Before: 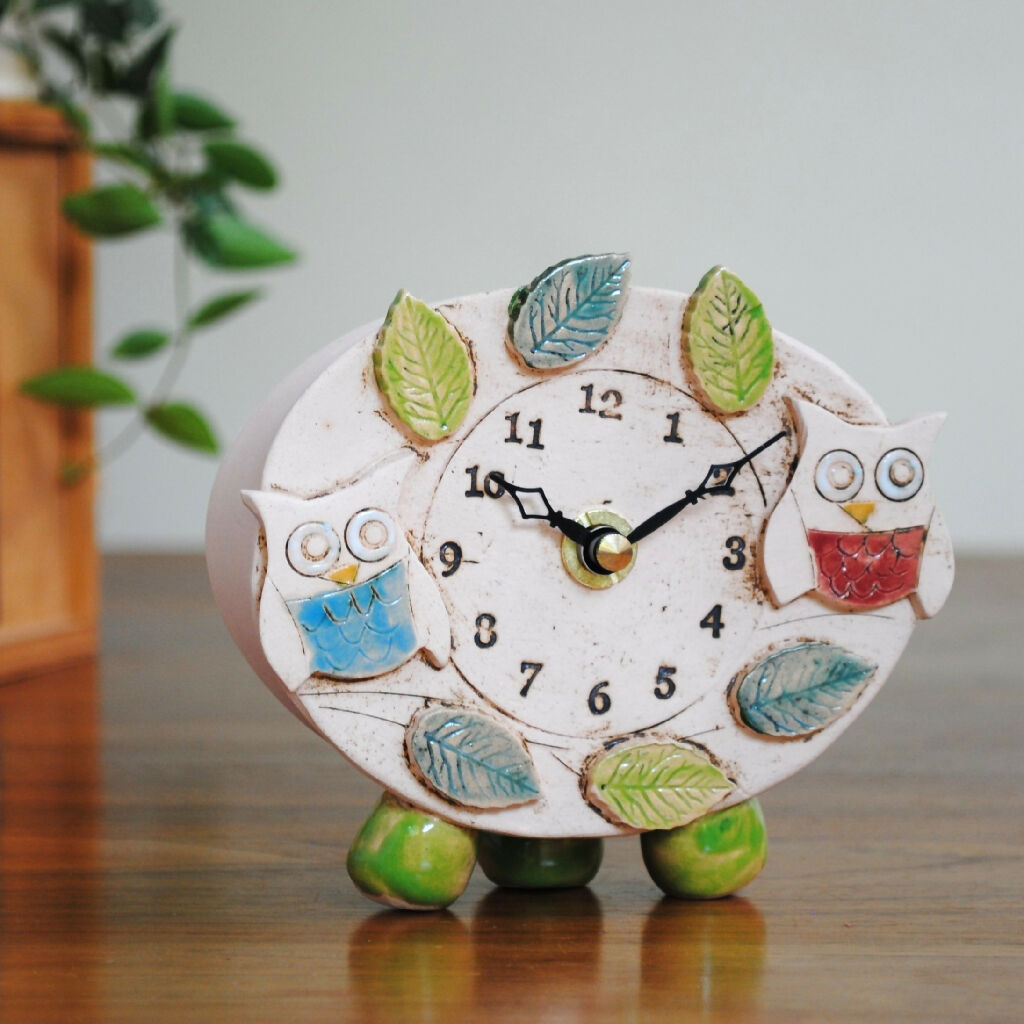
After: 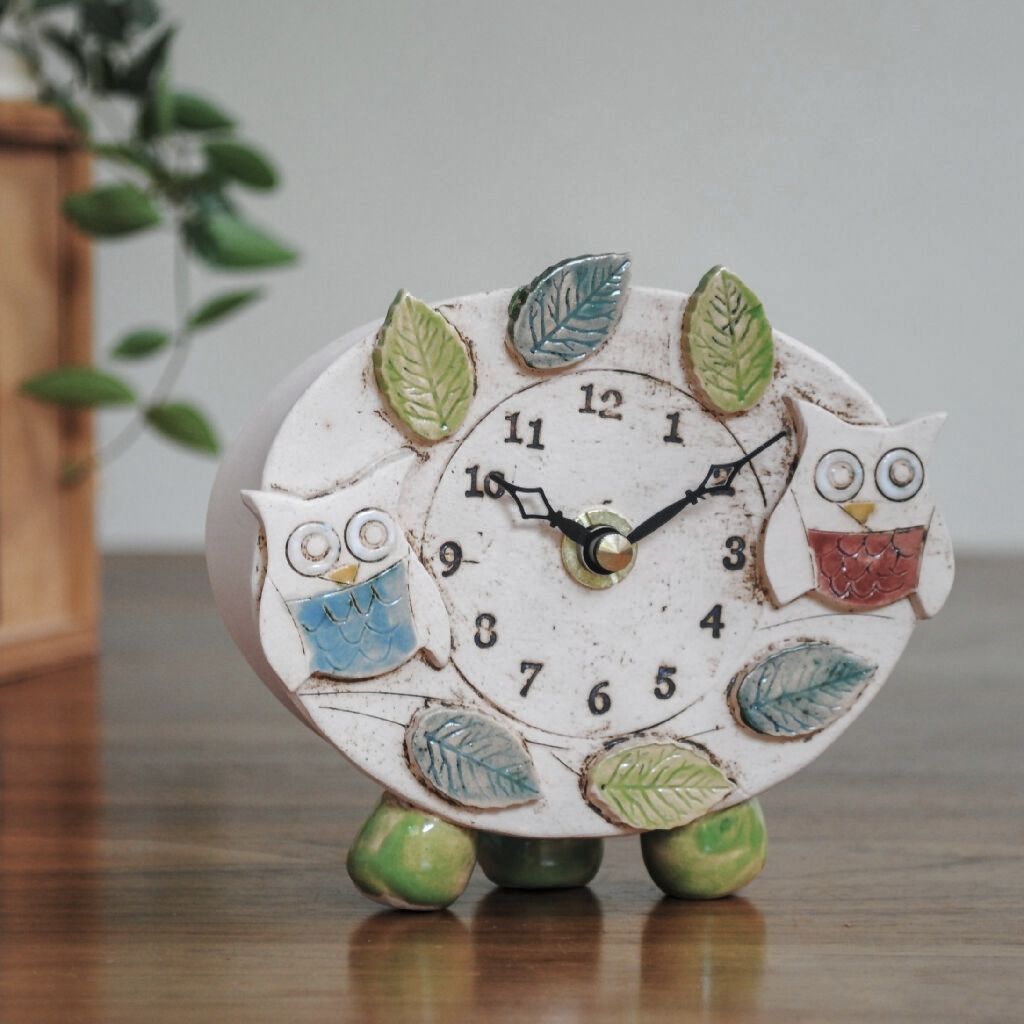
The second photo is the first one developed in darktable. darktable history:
contrast brightness saturation: contrast -0.05, saturation -0.41
shadows and highlights: on, module defaults
local contrast: on, module defaults
